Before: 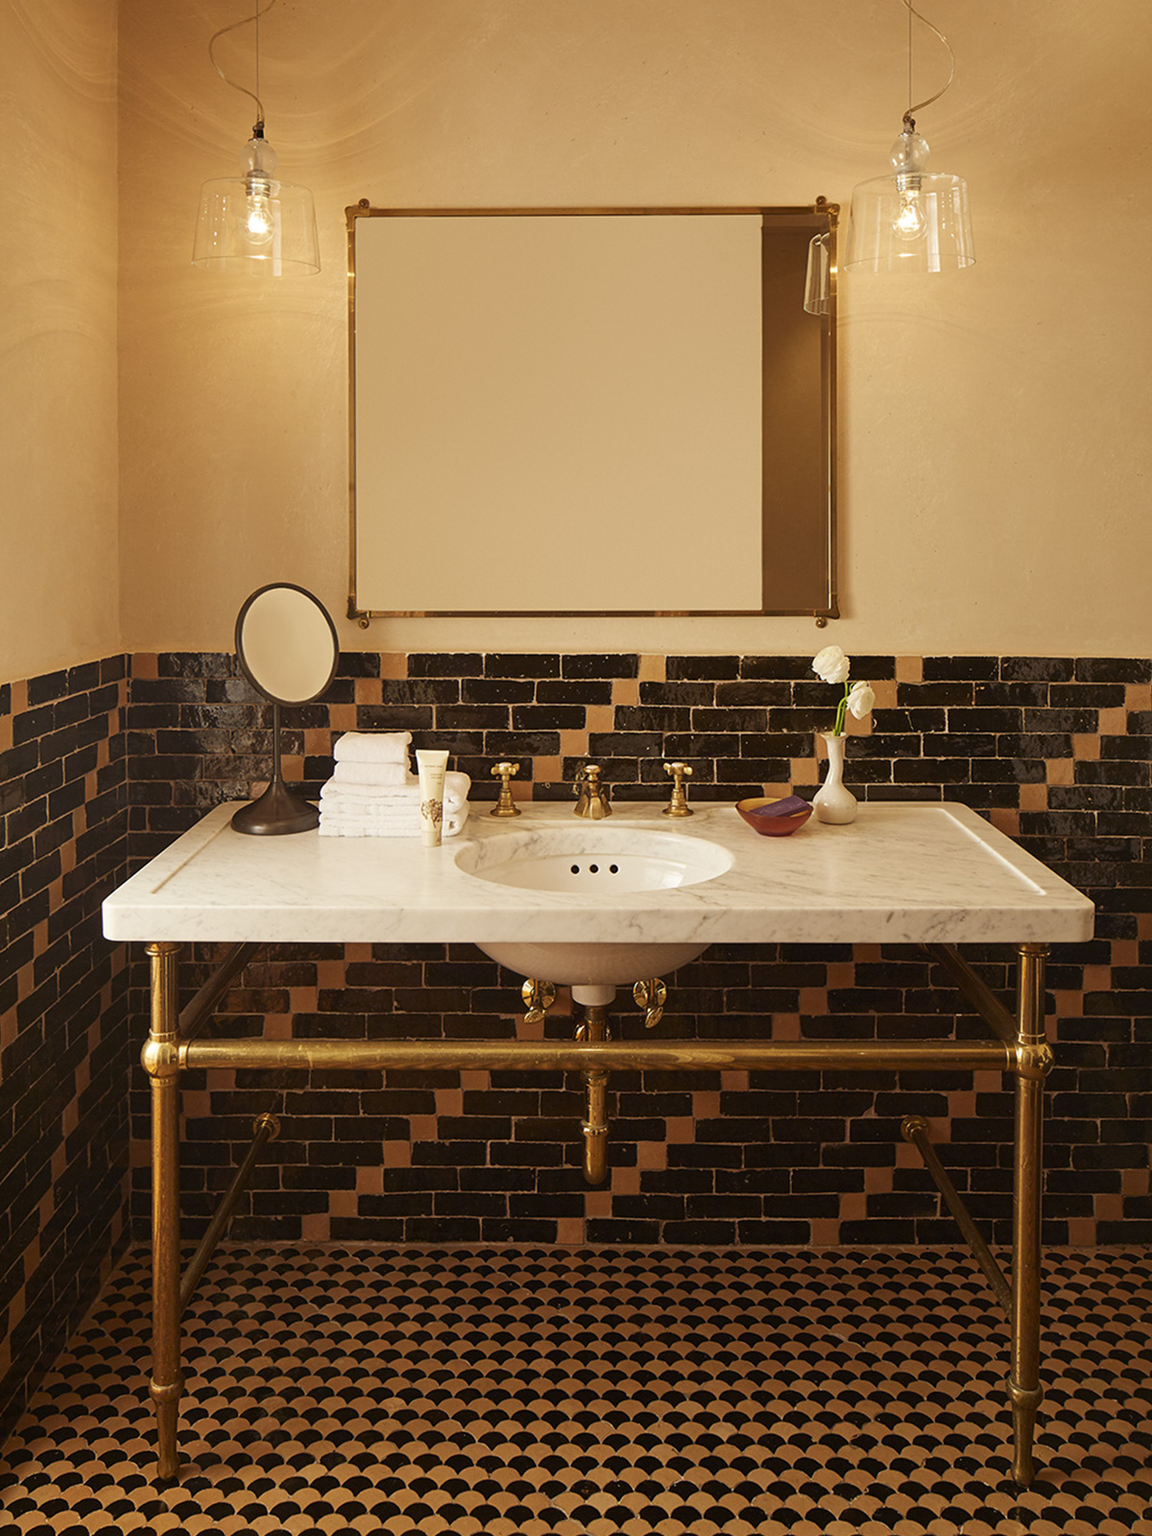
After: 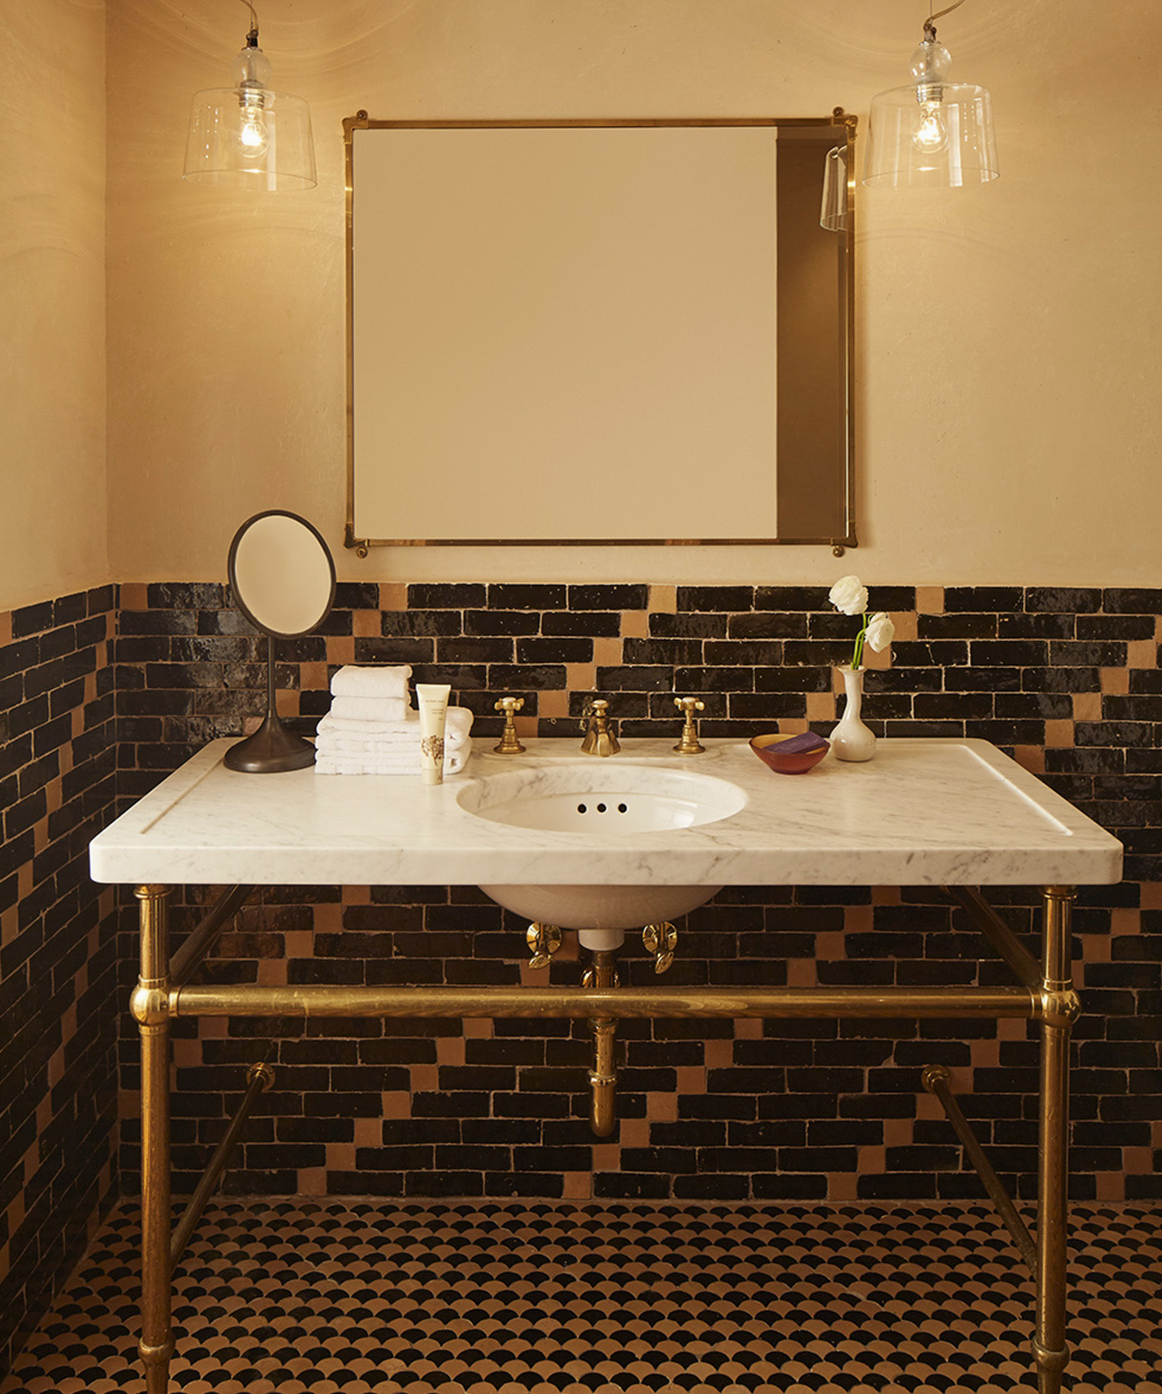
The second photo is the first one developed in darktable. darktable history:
exposure: exposure -0.051 EV, compensate exposure bias true, compensate highlight preservation false
crop: left 1.44%, top 6.087%, right 1.709%, bottom 6.787%
